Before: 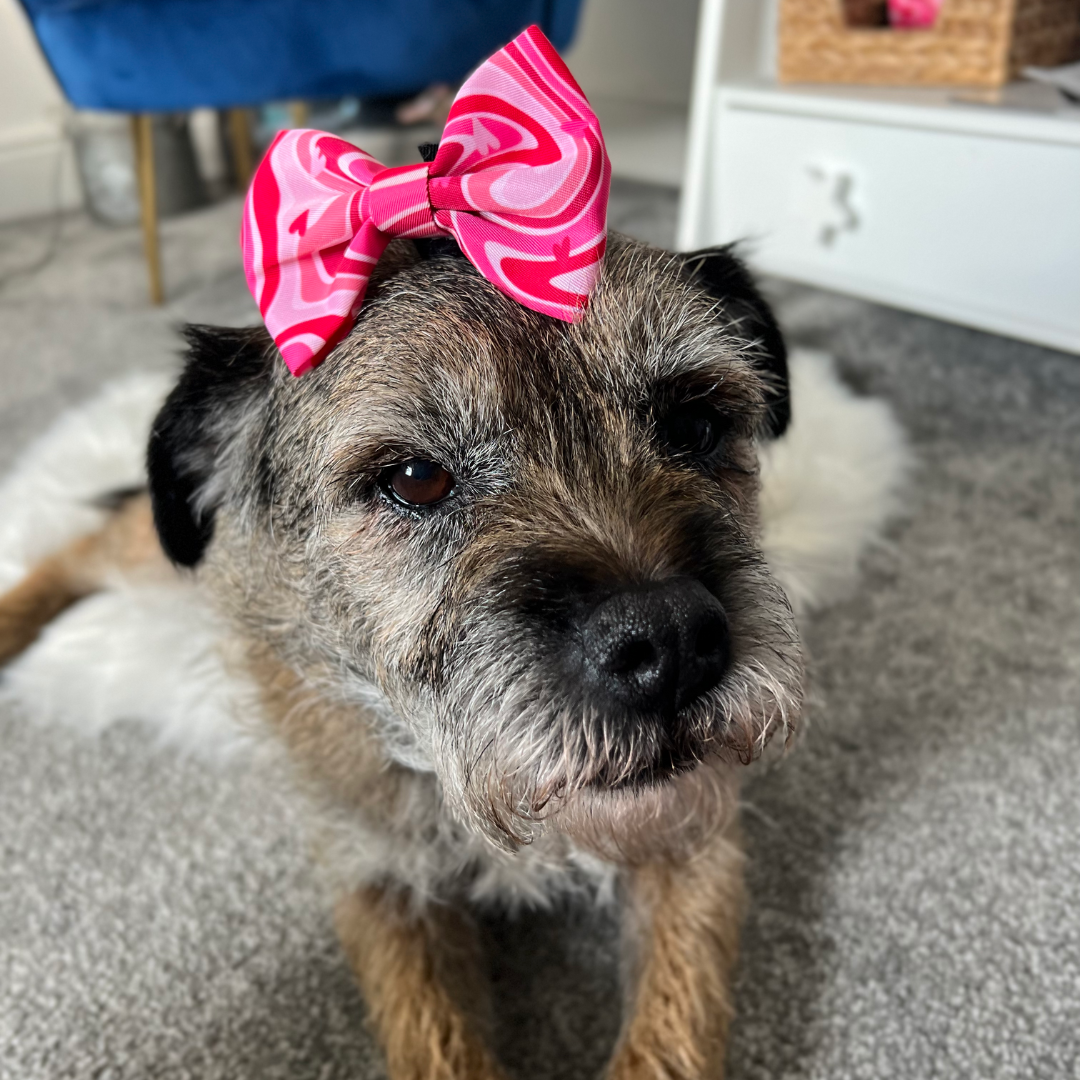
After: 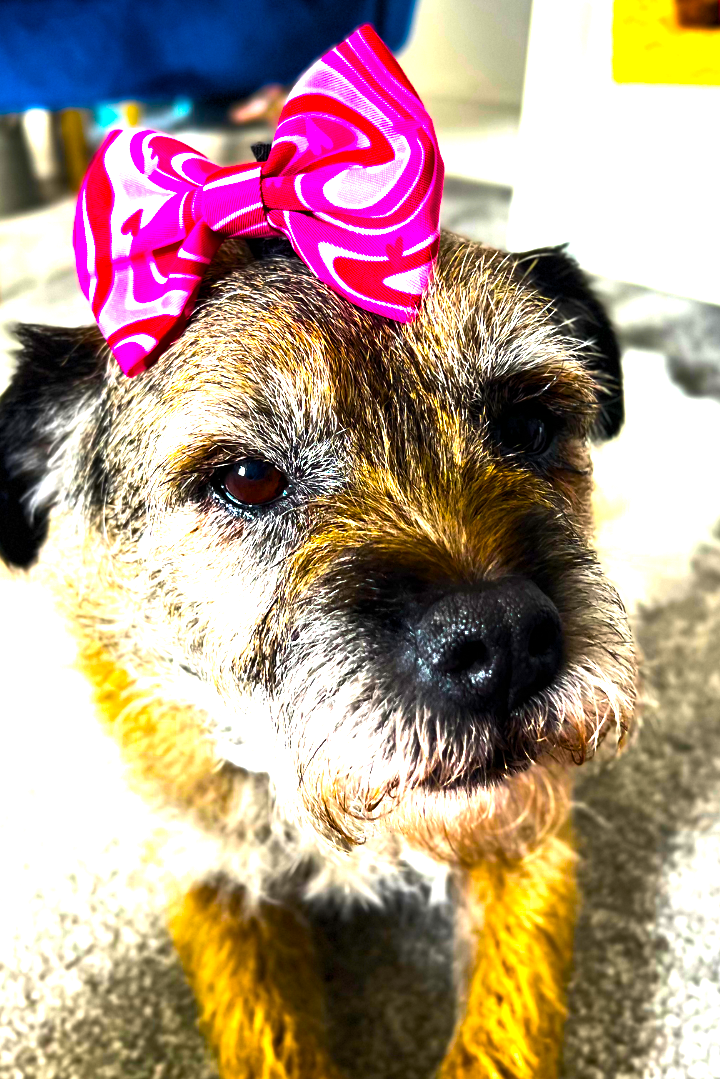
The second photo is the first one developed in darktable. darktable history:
color balance rgb: linear chroma grading › global chroma 20%, perceptual saturation grading › global saturation 65%, perceptual saturation grading › highlights 60%, perceptual saturation grading › mid-tones 50%, perceptual saturation grading › shadows 50%, perceptual brilliance grading › global brilliance 30%, perceptual brilliance grading › highlights 50%, perceptual brilliance grading › mid-tones 50%, perceptual brilliance grading › shadows -22%, global vibrance 20%
crop and rotate: left 15.546%, right 17.787%
tone equalizer: on, module defaults
